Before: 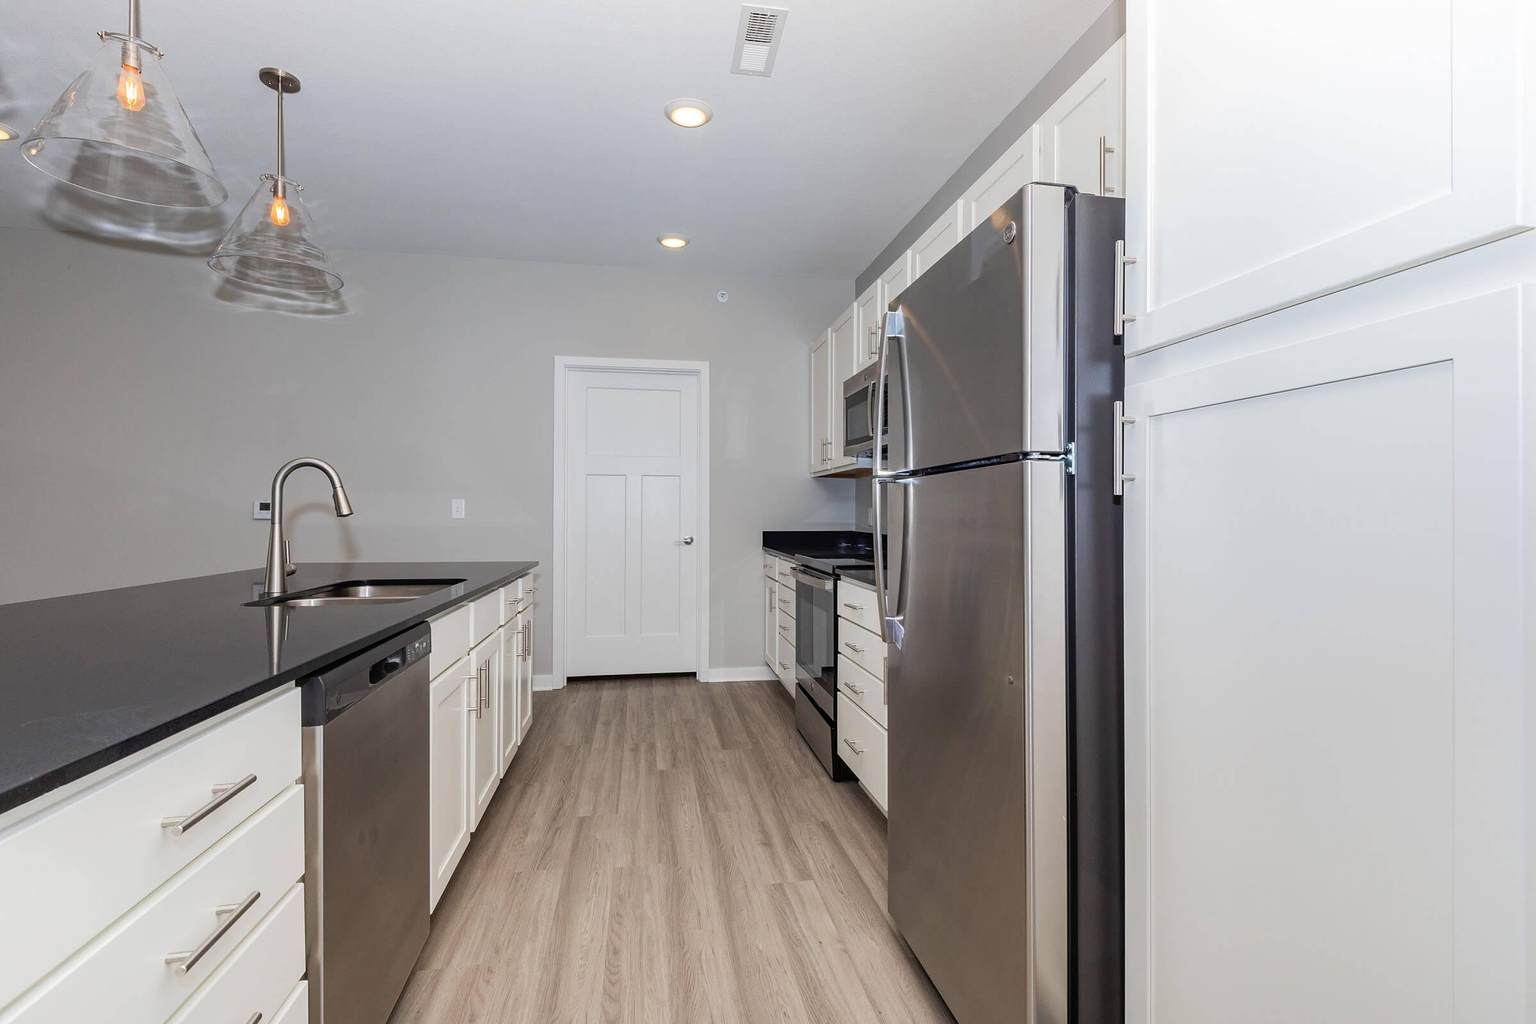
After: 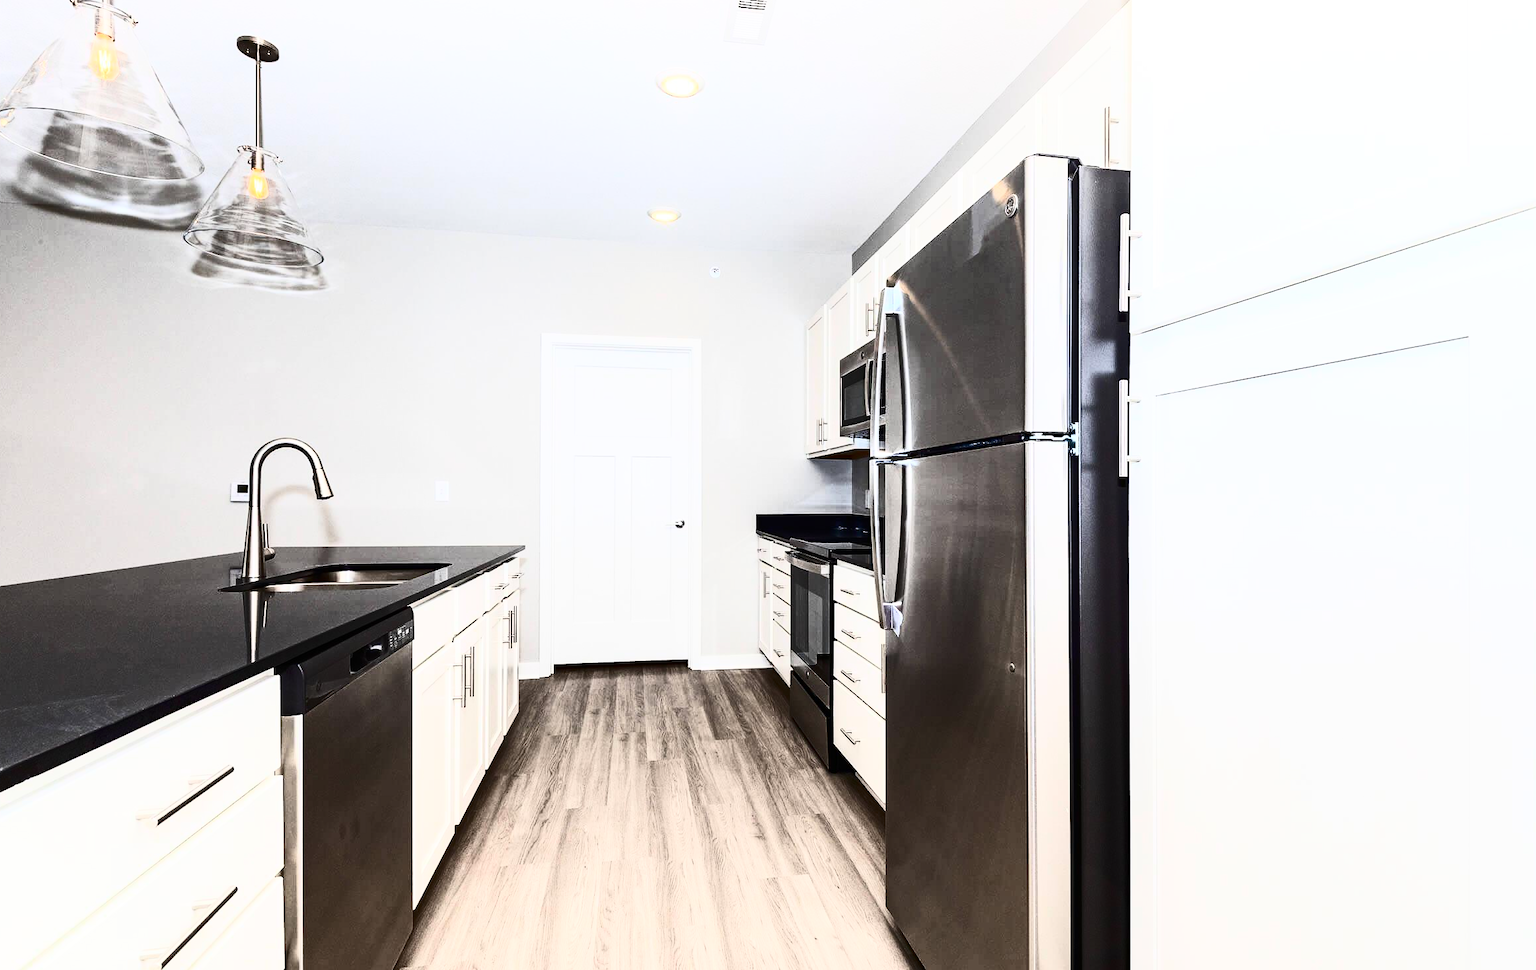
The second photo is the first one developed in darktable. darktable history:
crop: left 1.964%, top 3.251%, right 1.122%, bottom 4.933%
exposure: exposure 0.127 EV, compensate highlight preservation false
contrast brightness saturation: contrast 0.93, brightness 0.2
